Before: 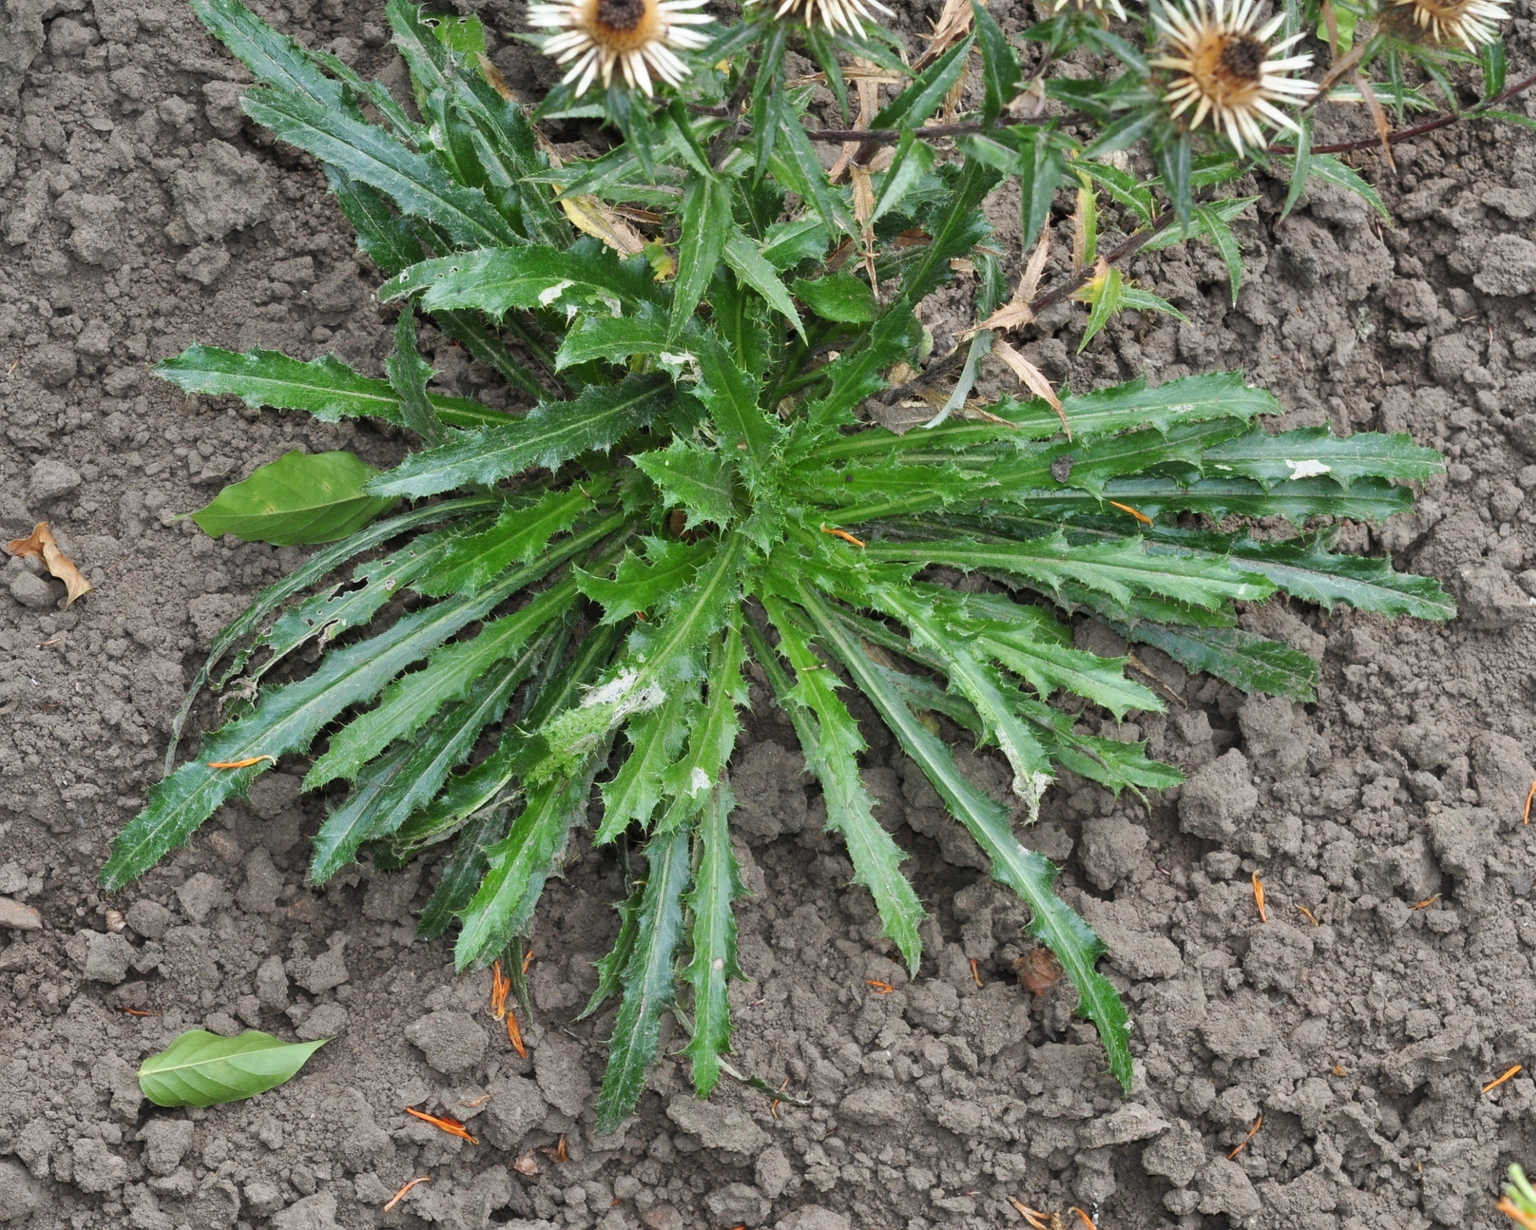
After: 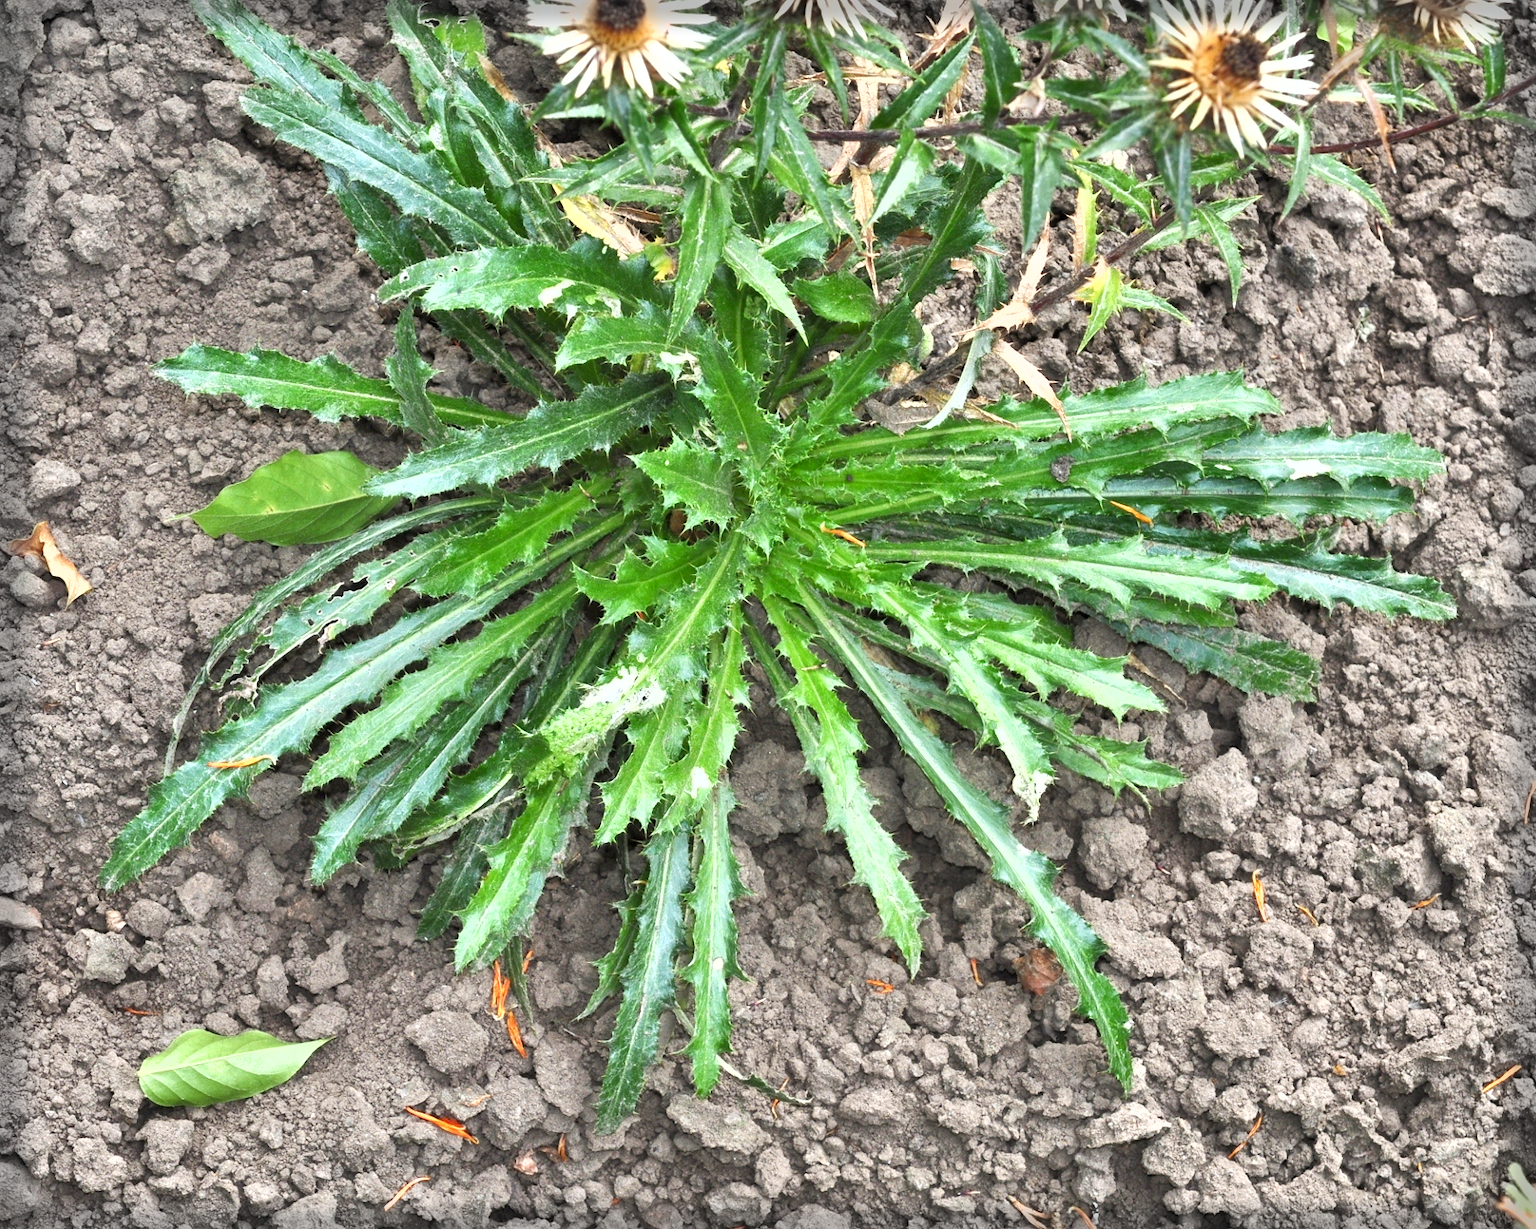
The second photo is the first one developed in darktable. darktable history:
shadows and highlights: radius 108.65, shadows 23.86, highlights -59.07, low approximation 0.01, soften with gaussian
exposure: black level correction 0.001, exposure 1 EV, compensate highlight preservation false
vignetting: fall-off start 93.75%, fall-off radius 5.27%, automatic ratio true, width/height ratio 1.332, shape 0.049, dithering 8-bit output
